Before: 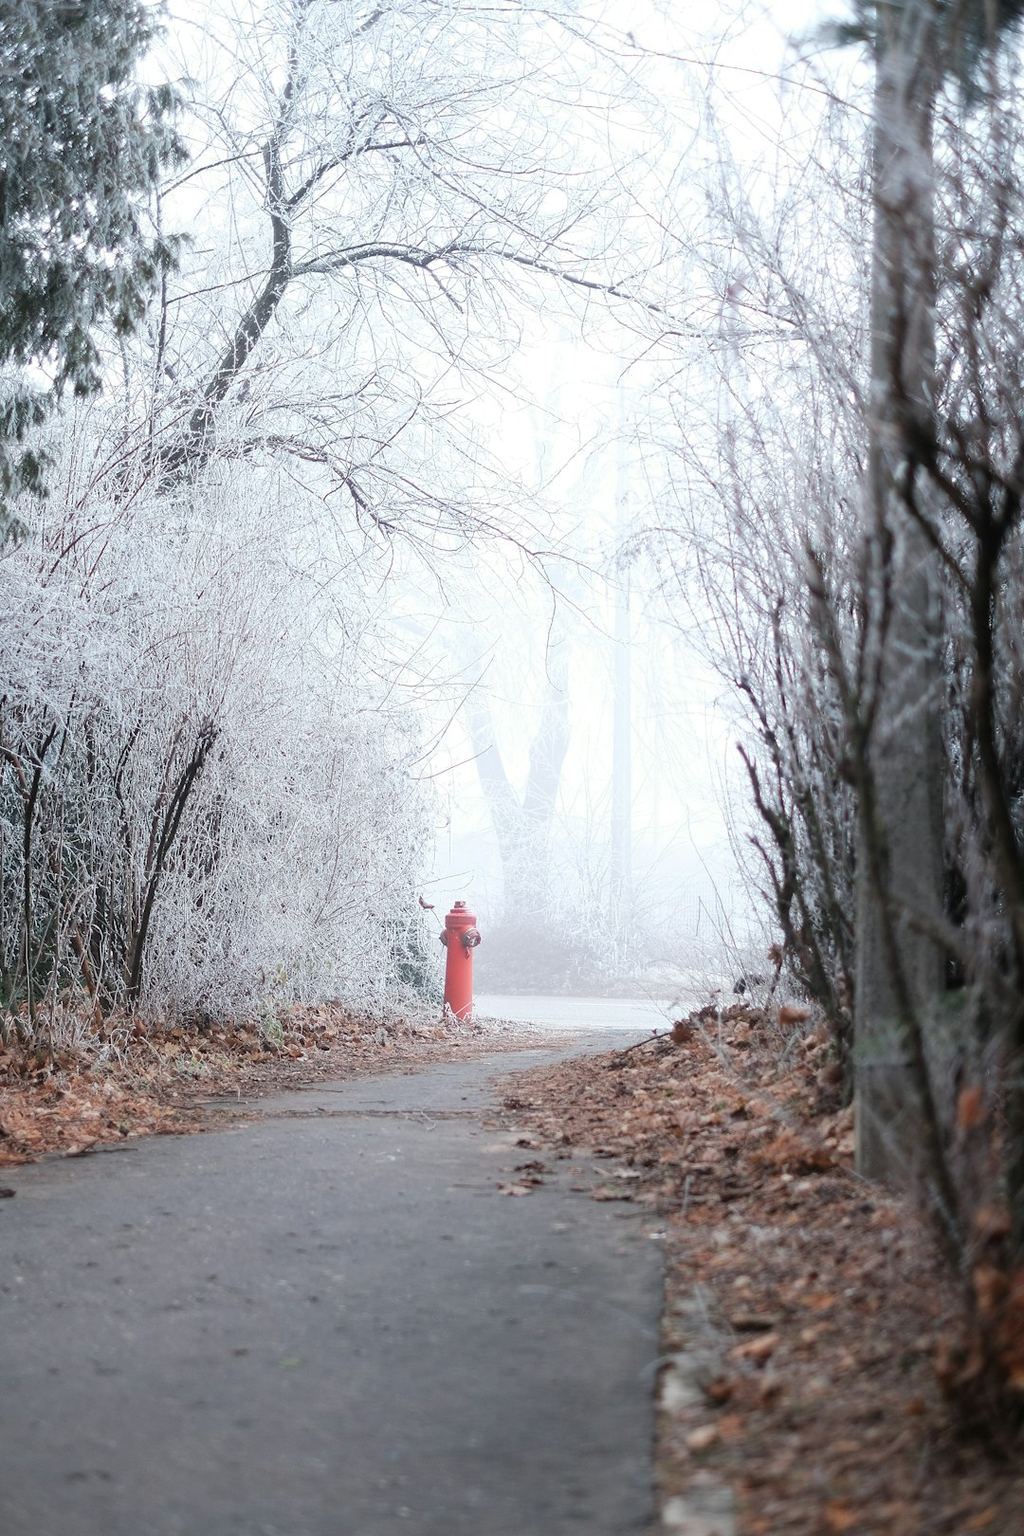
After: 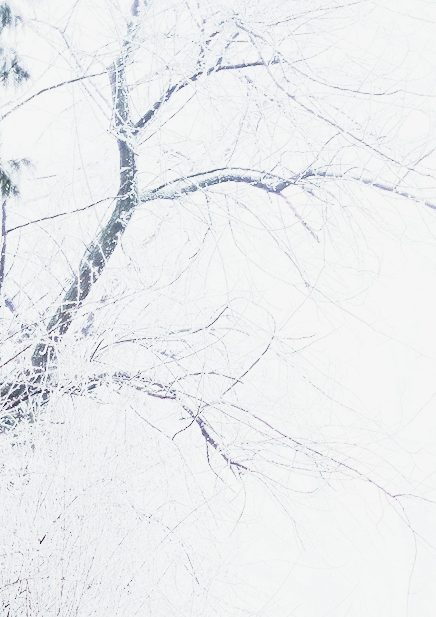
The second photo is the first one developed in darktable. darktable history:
crop: left 15.713%, top 5.438%, right 43.864%, bottom 56.458%
exposure: black level correction -0.002, exposure 0.543 EV, compensate highlight preservation false
tone curve: curves: ch0 [(0, 0.023) (0.132, 0.075) (0.256, 0.2) (0.463, 0.494) (0.699, 0.816) (0.813, 0.898) (1, 0.943)]; ch1 [(0, 0) (0.32, 0.306) (0.441, 0.41) (0.476, 0.466) (0.498, 0.5) (0.518, 0.519) (0.546, 0.571) (0.604, 0.651) (0.733, 0.817) (1, 1)]; ch2 [(0, 0) (0.312, 0.313) (0.431, 0.425) (0.483, 0.477) (0.503, 0.503) (0.526, 0.507) (0.564, 0.575) (0.614, 0.695) (0.713, 0.767) (0.985, 0.966)], preserve colors none
